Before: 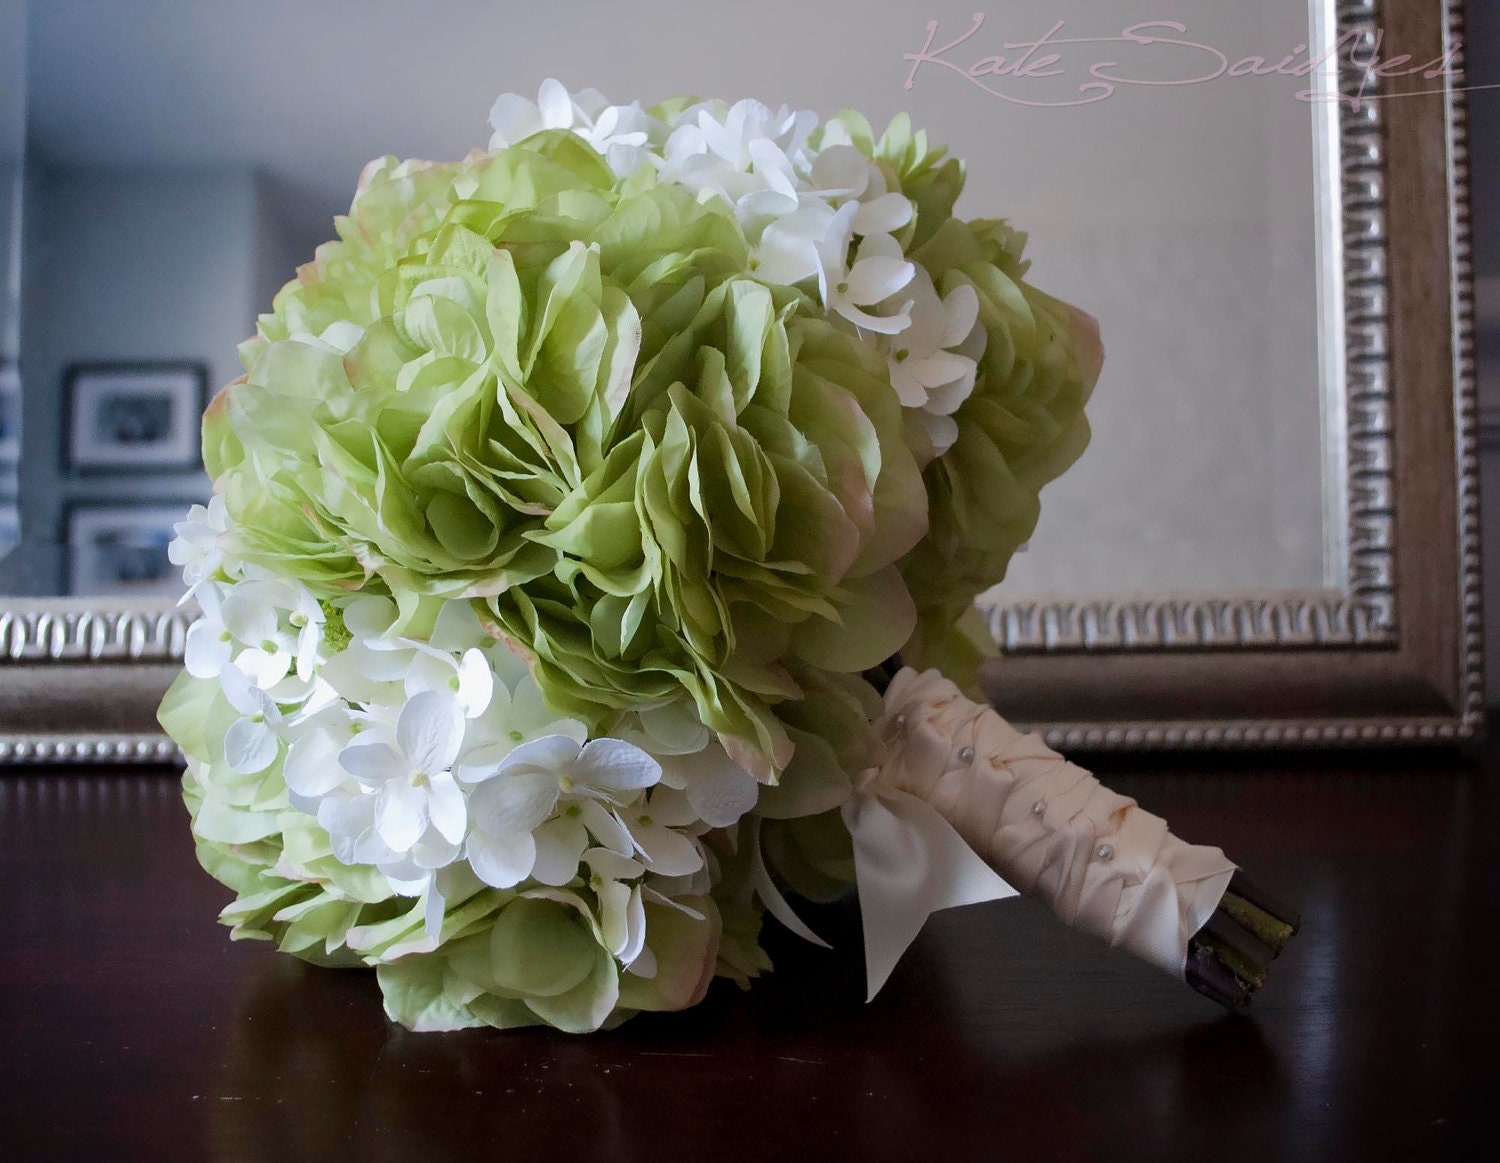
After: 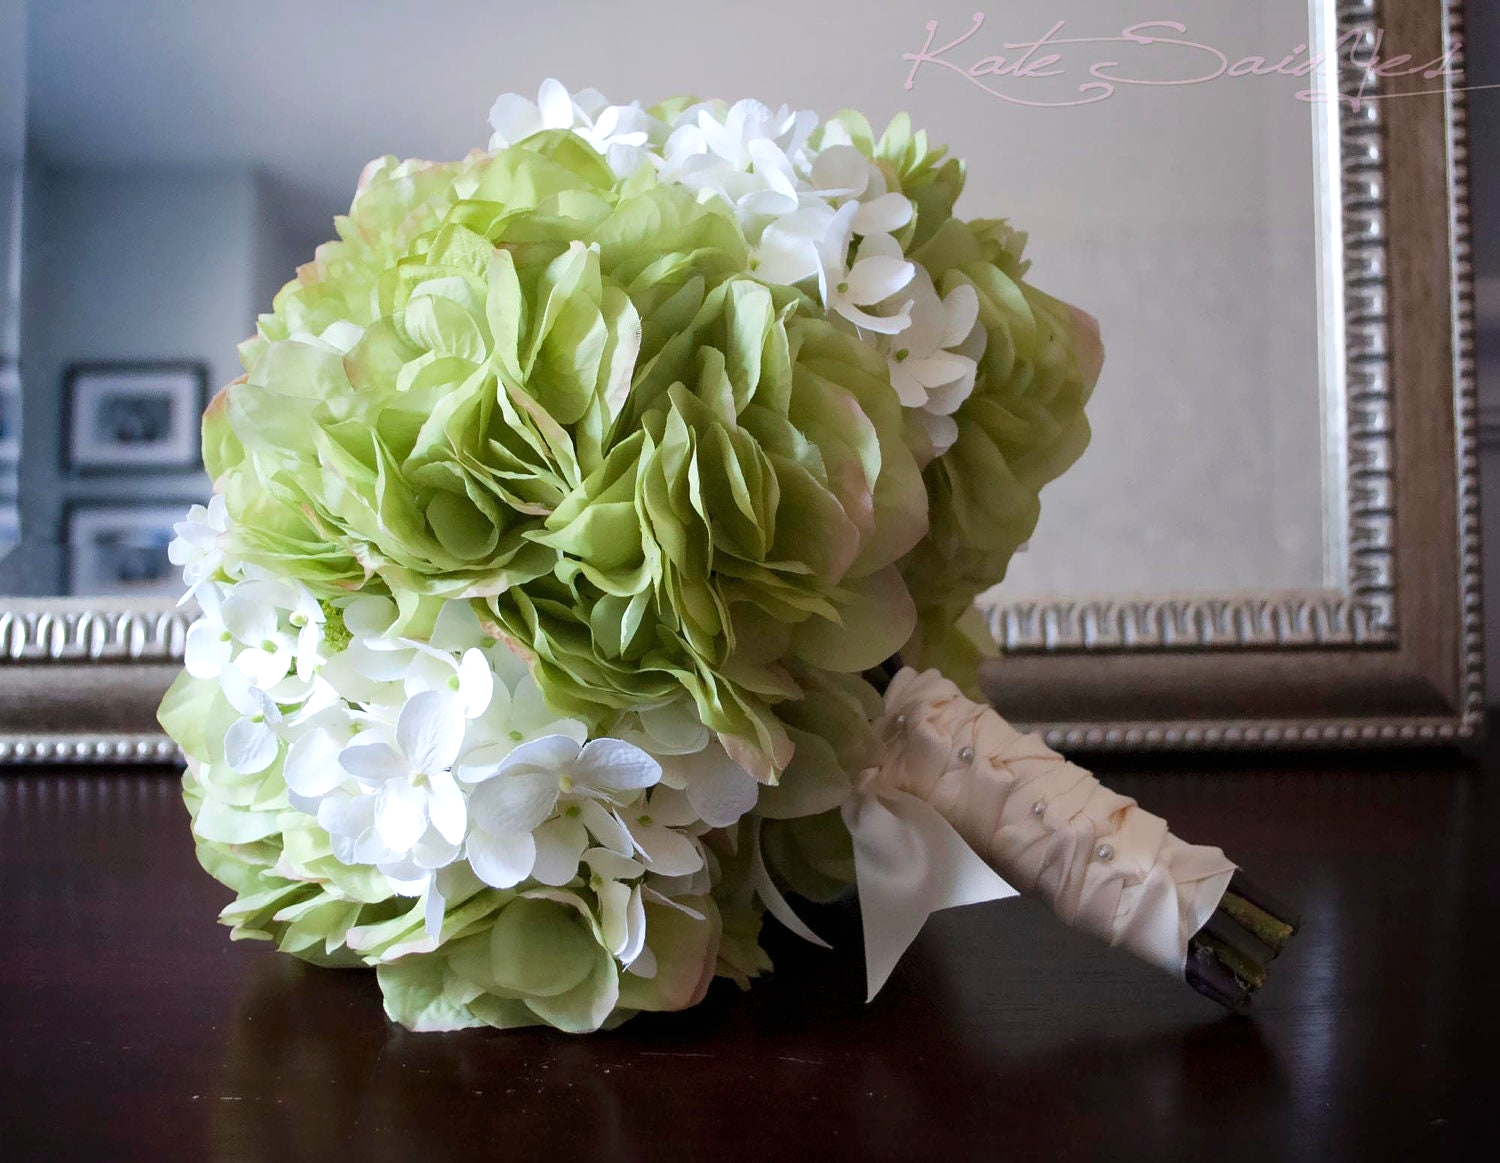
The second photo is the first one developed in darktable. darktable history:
exposure: black level correction 0, exposure 0.399 EV, compensate highlight preservation false
